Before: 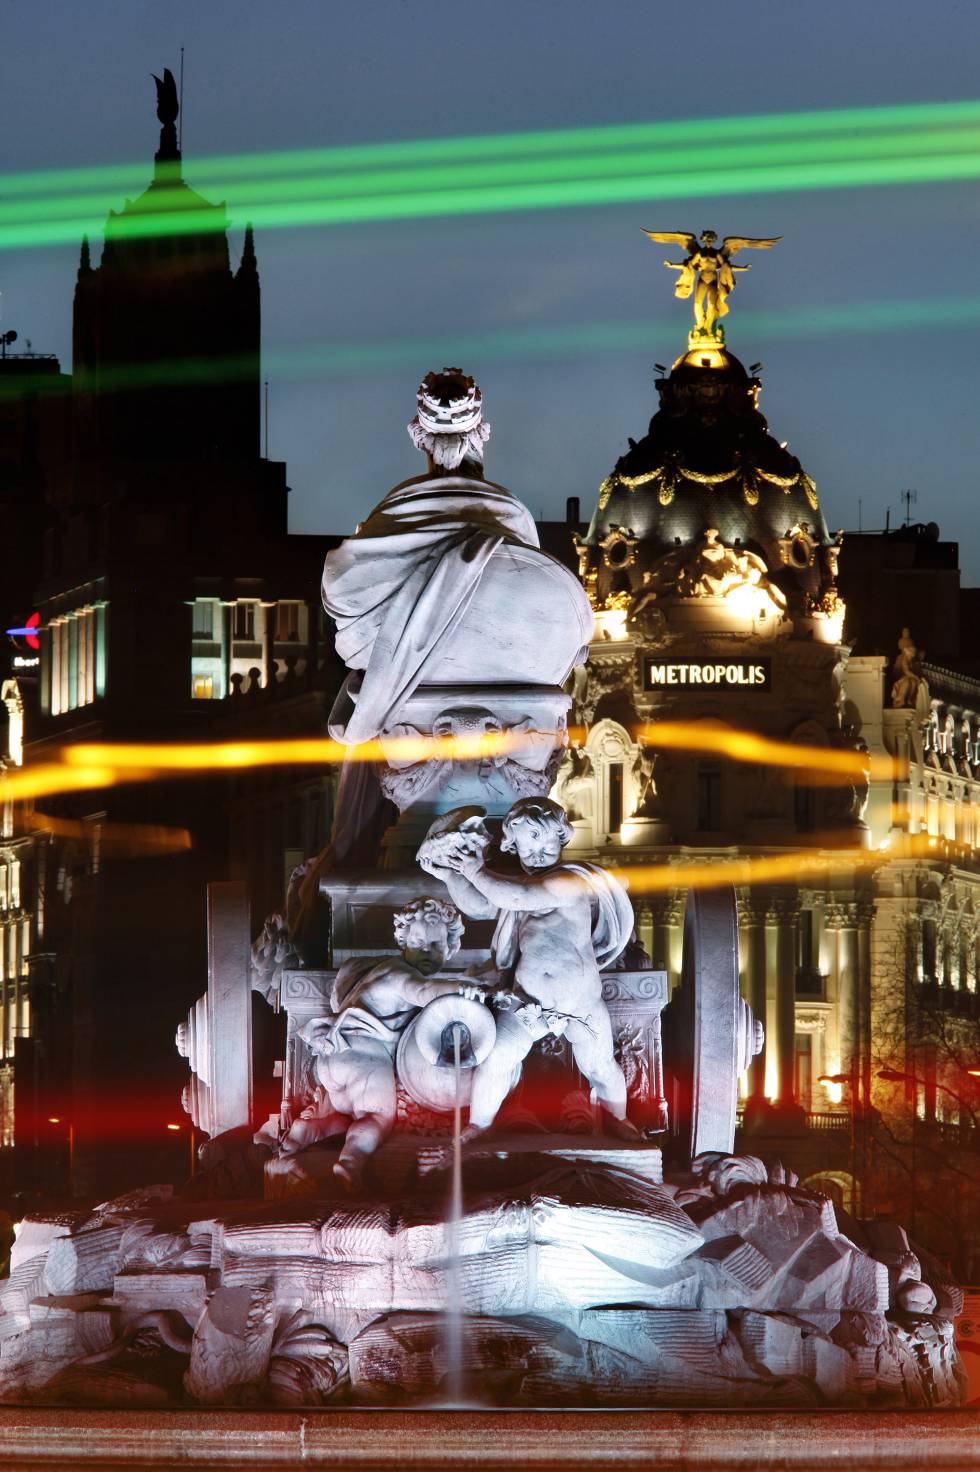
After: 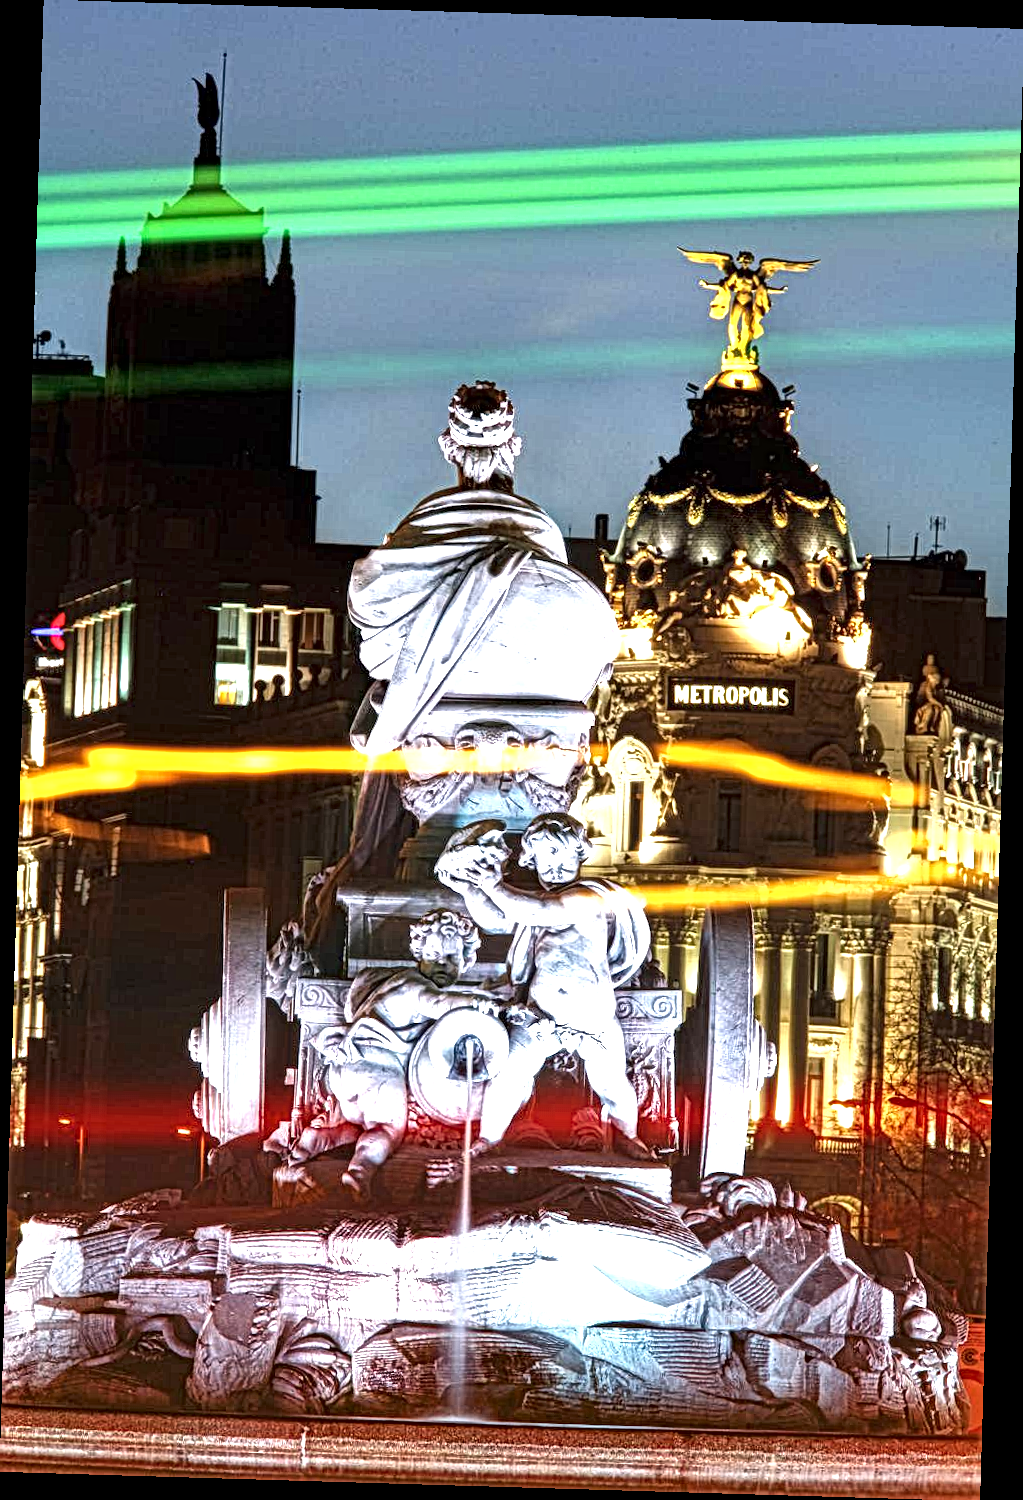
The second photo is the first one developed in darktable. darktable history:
exposure: exposure 1 EV, compensate highlight preservation false
local contrast: mode bilateral grid, contrast 20, coarseness 3, detail 300%, midtone range 0.2
rotate and perspective: rotation 1.72°, automatic cropping off
